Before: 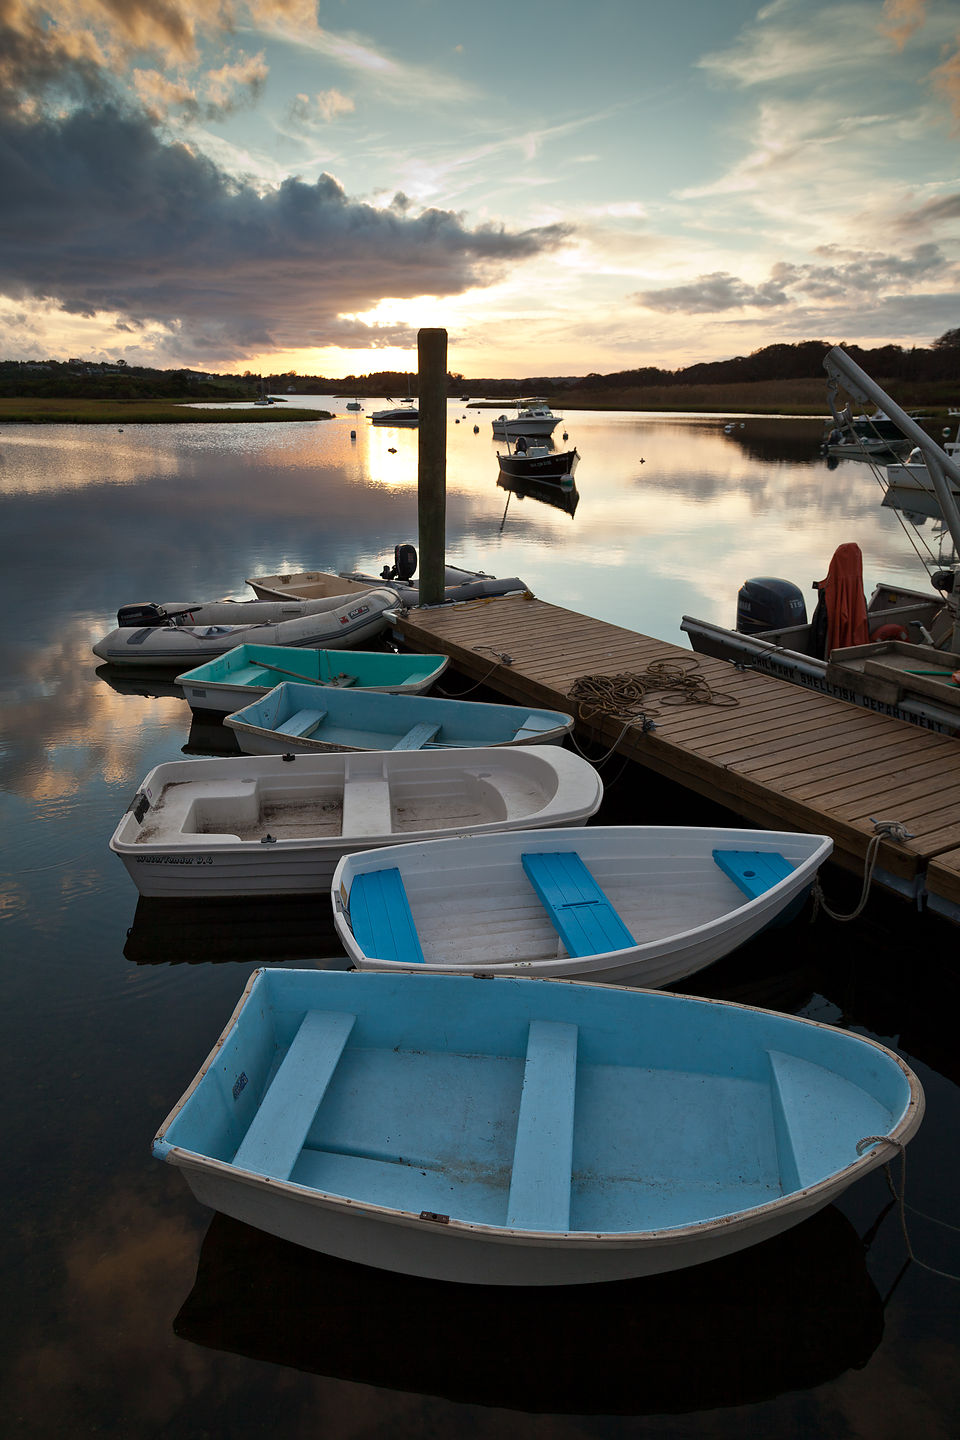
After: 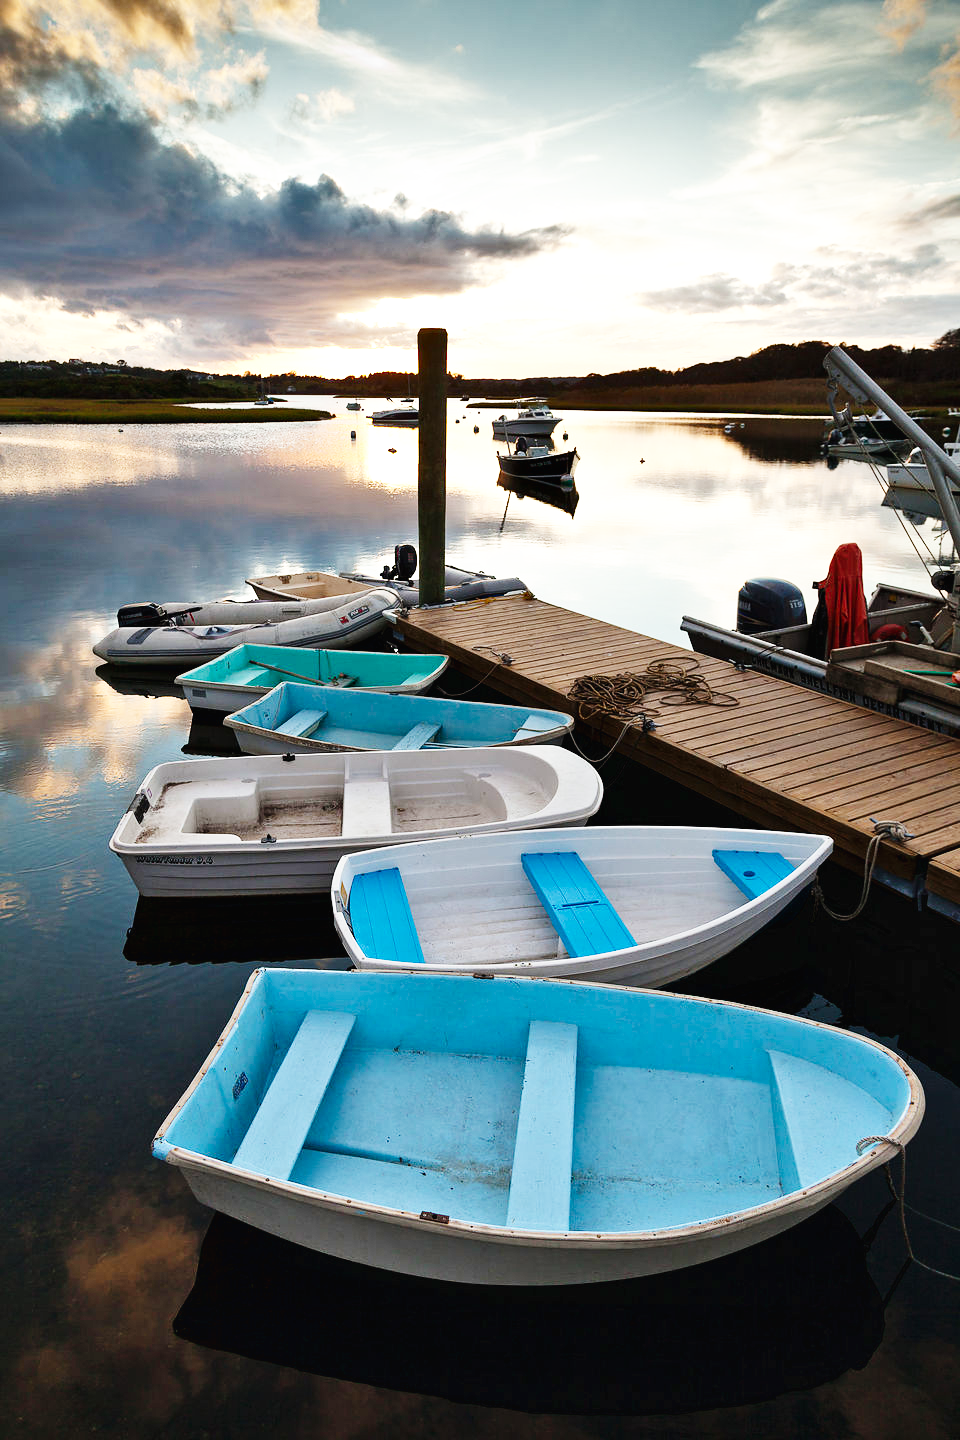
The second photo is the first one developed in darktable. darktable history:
shadows and highlights: radius 116.99, shadows 41.85, highlights -61.81, soften with gaussian
exposure: exposure 0.203 EV, compensate highlight preservation false
base curve: curves: ch0 [(0, 0.003) (0.001, 0.002) (0.006, 0.004) (0.02, 0.022) (0.048, 0.086) (0.094, 0.234) (0.162, 0.431) (0.258, 0.629) (0.385, 0.8) (0.548, 0.918) (0.751, 0.988) (1, 1)], preserve colors none
